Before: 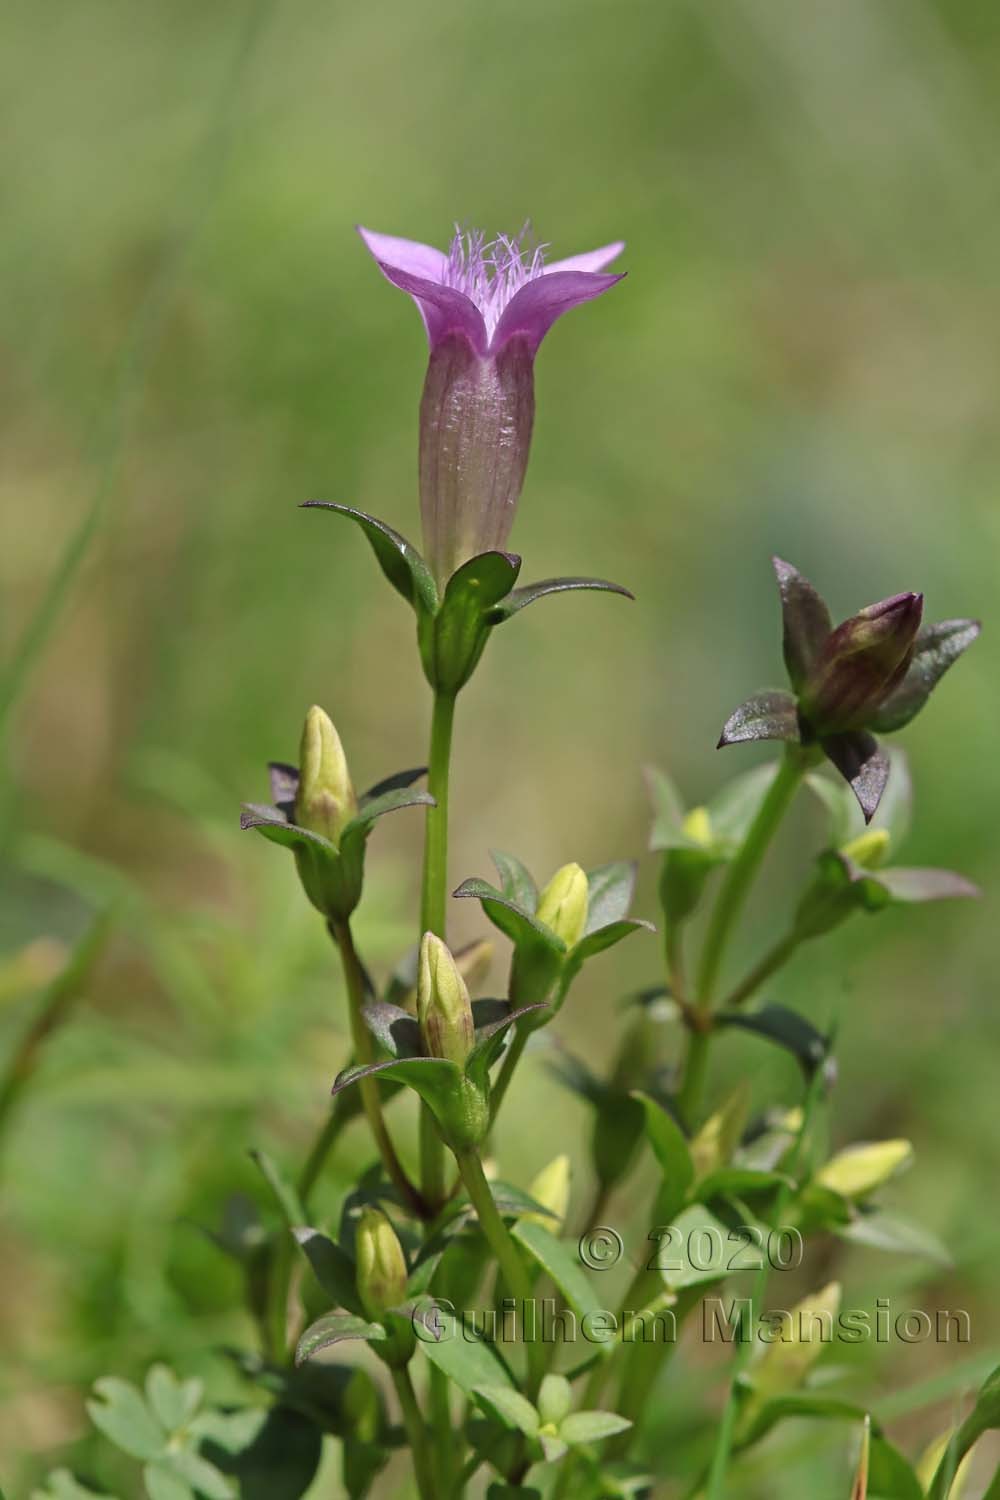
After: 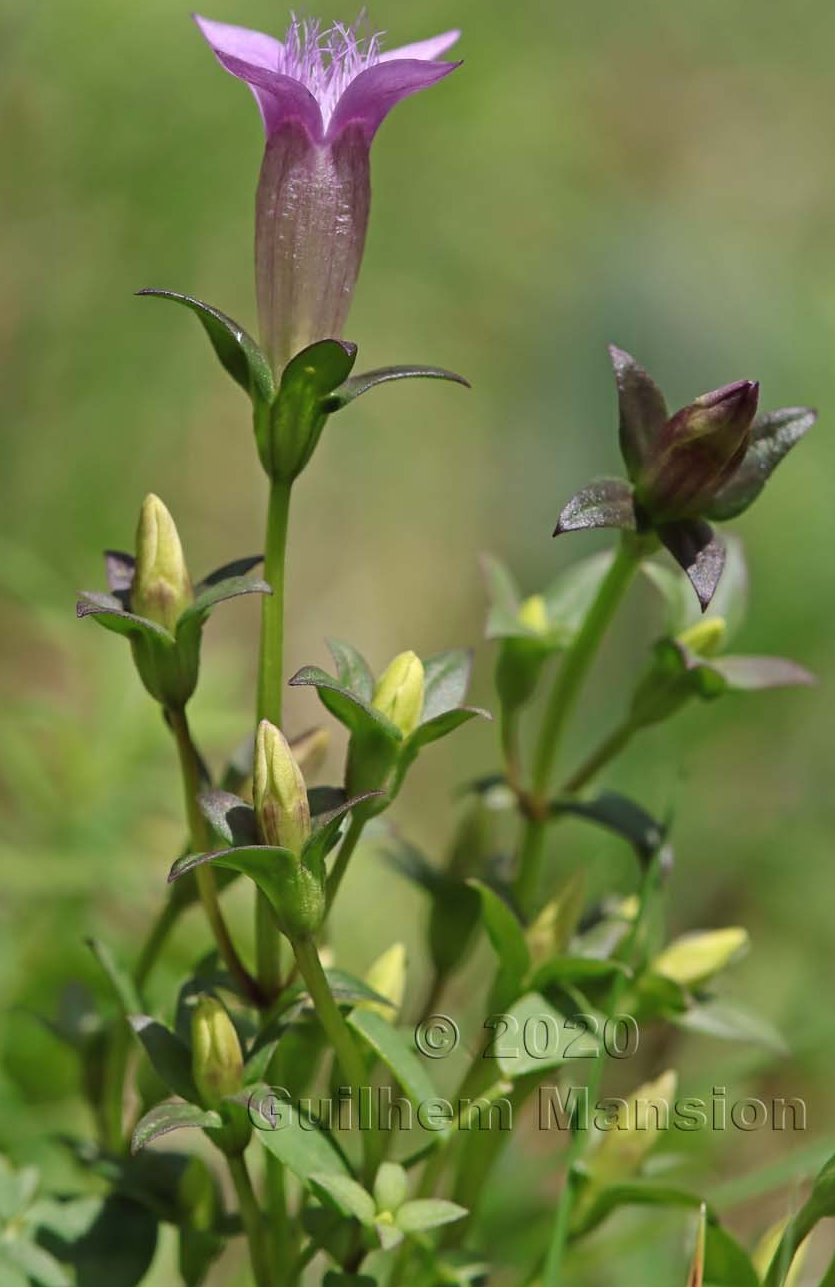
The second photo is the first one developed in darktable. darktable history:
crop: left 16.479%, top 14.168%
exposure: compensate exposure bias true, compensate highlight preservation false
